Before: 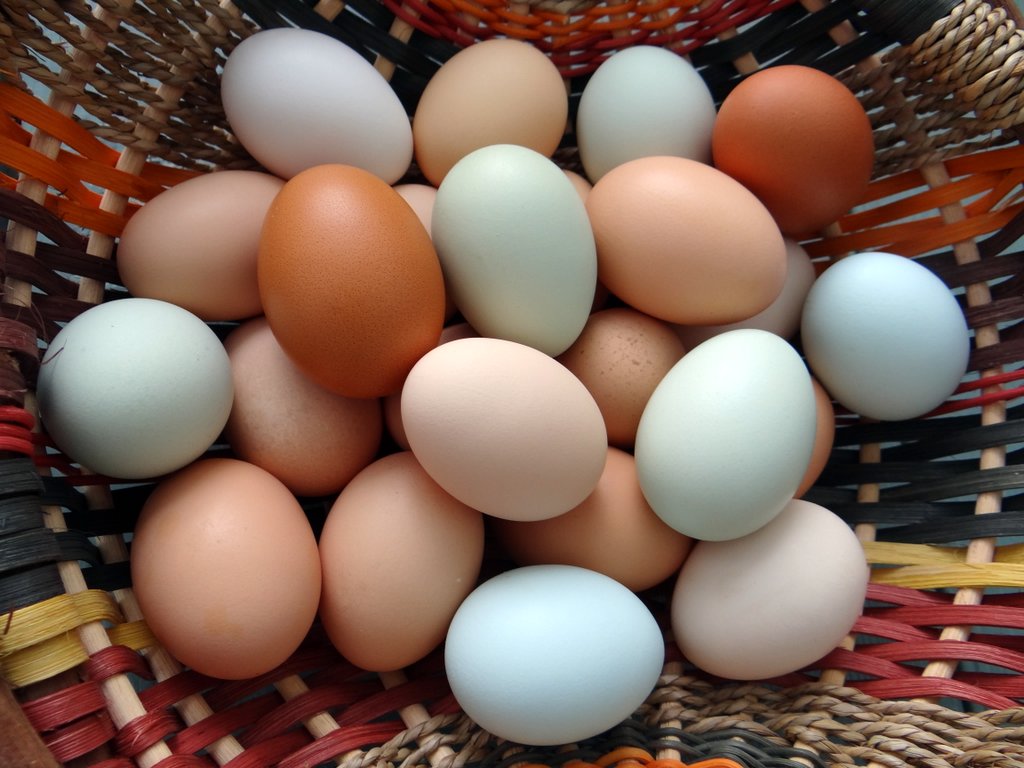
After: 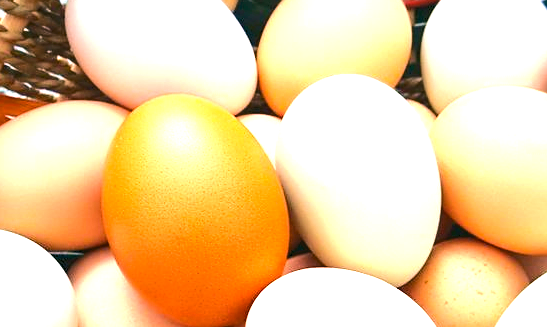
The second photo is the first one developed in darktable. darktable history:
tone curve: curves: ch0 [(0, 0) (0.003, 0.06) (0.011, 0.071) (0.025, 0.085) (0.044, 0.104) (0.069, 0.123) (0.1, 0.146) (0.136, 0.167) (0.177, 0.205) (0.224, 0.248) (0.277, 0.309) (0.335, 0.384) (0.399, 0.467) (0.468, 0.553) (0.543, 0.633) (0.623, 0.698) (0.709, 0.769) (0.801, 0.841) (0.898, 0.912) (1, 1)], color space Lab, independent channels, preserve colors none
sharpen: radius 1.829, amount 0.402, threshold 1.619
color balance rgb: shadows lift › luminance -4.808%, shadows lift › chroma 1.187%, shadows lift › hue 219.03°, perceptual saturation grading › global saturation 19.828%, global vibrance 20%
velvia: on, module defaults
color correction: highlights a* 4.49, highlights b* 4.94, shadows a* -7.72, shadows b* 4.92
crop: left 15.298%, top 9.216%, right 31.242%, bottom 48.187%
local contrast: highlights 100%, shadows 97%, detail 119%, midtone range 0.2
exposure: black level correction 0, exposure 2.094 EV, compensate exposure bias true, compensate highlight preservation false
